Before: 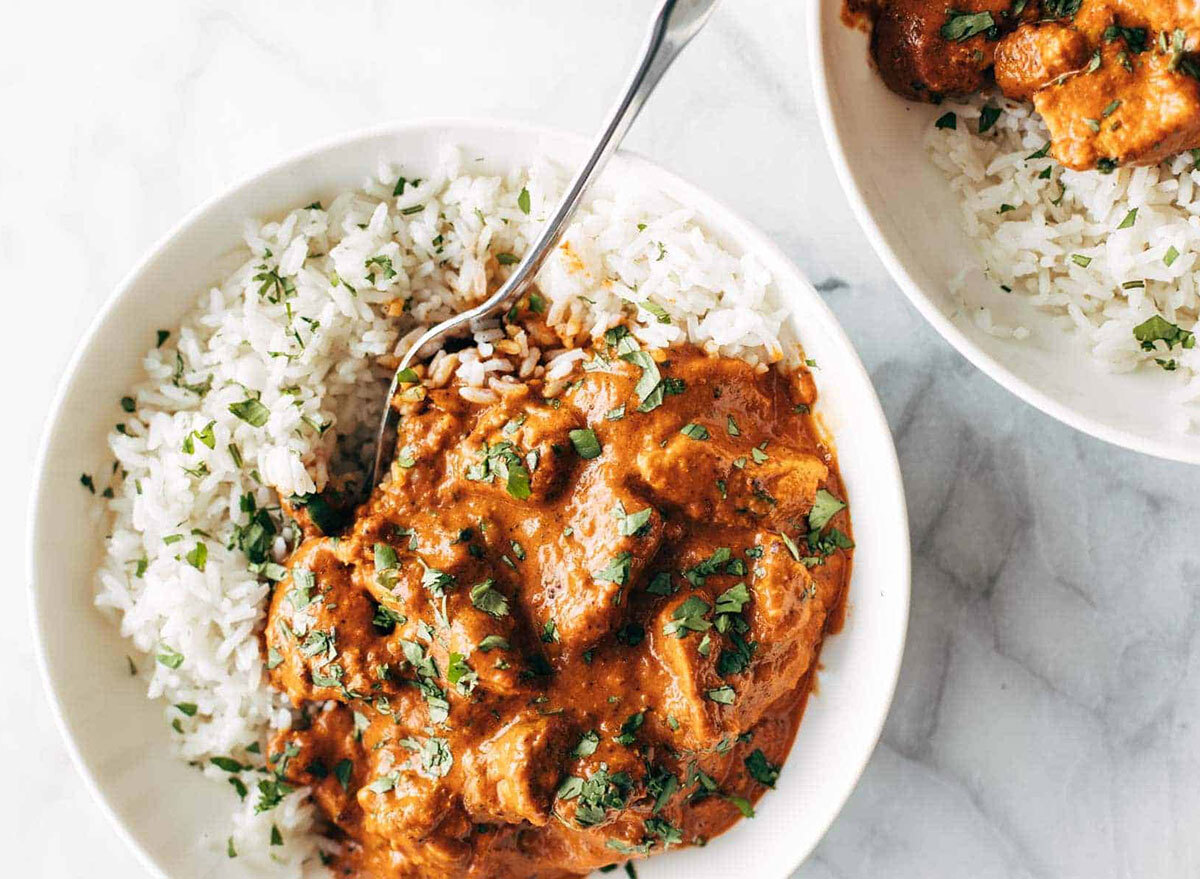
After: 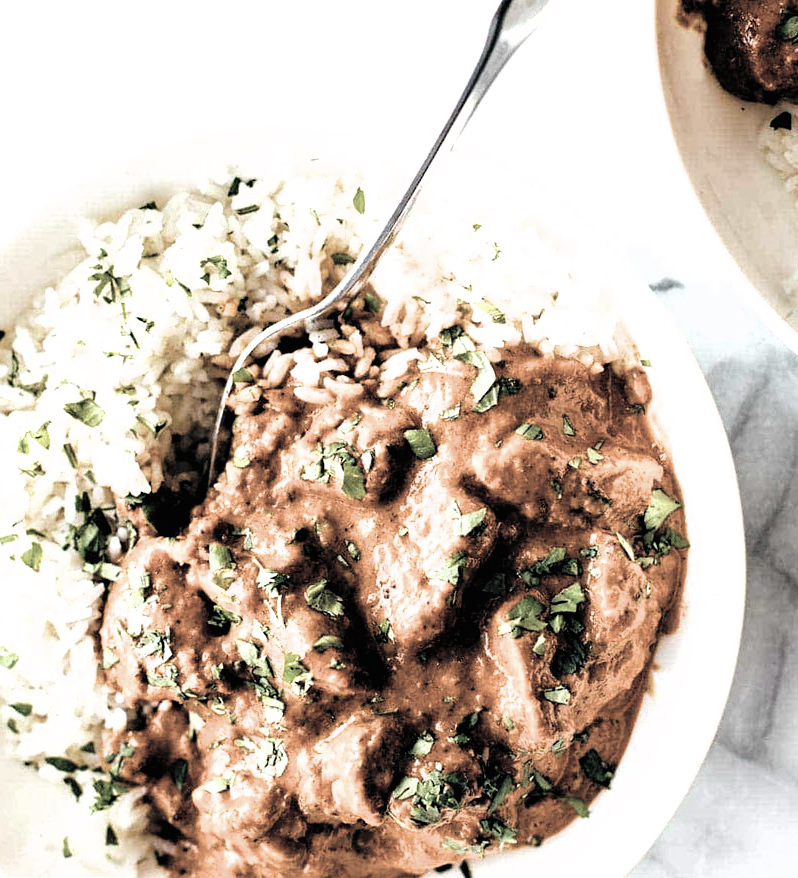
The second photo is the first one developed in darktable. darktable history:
crop and rotate: left 13.828%, right 19.6%
haze removal: compatibility mode true, adaptive false
filmic rgb: black relative exposure -8.3 EV, white relative exposure 2.21 EV, hardness 7.05, latitude 86.05%, contrast 1.7, highlights saturation mix -3.96%, shadows ↔ highlights balance -2.26%
color balance rgb: shadows lift › chroma 1.683%, shadows lift › hue 260.67°, perceptual saturation grading › global saturation 36.52%, perceptual saturation grading › shadows 35.39%, global vibrance 20%
contrast brightness saturation: brightness 0.183, saturation -0.508
